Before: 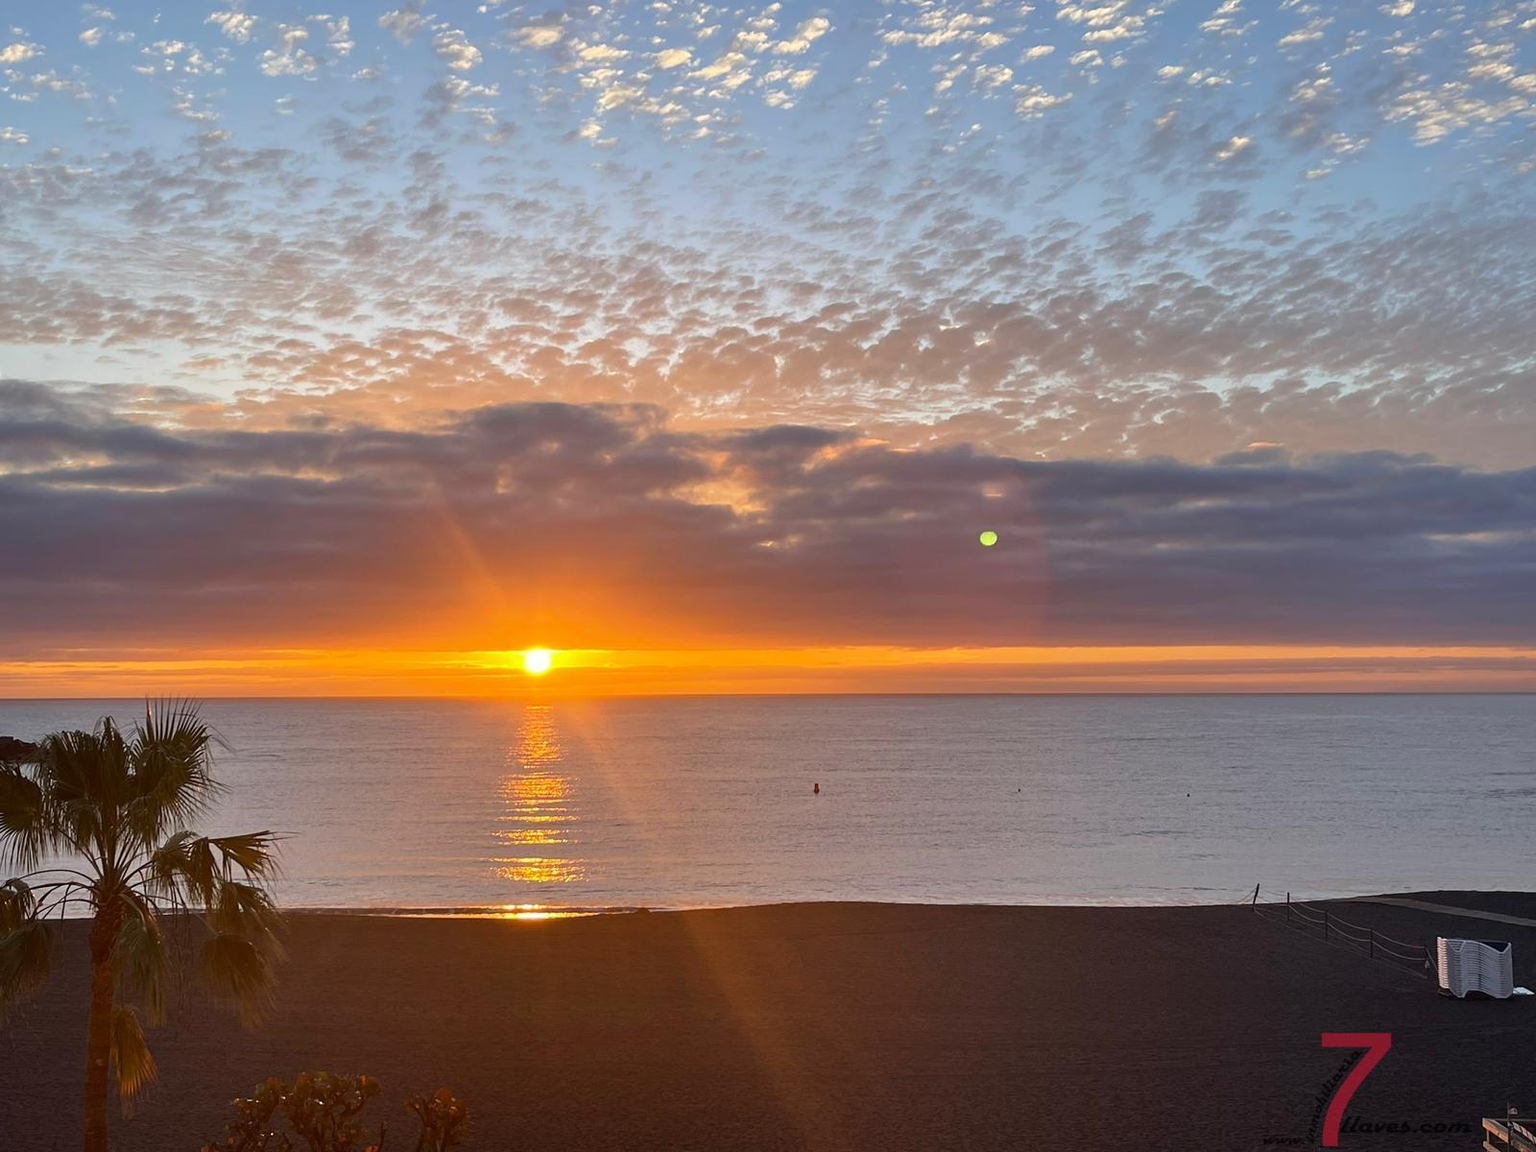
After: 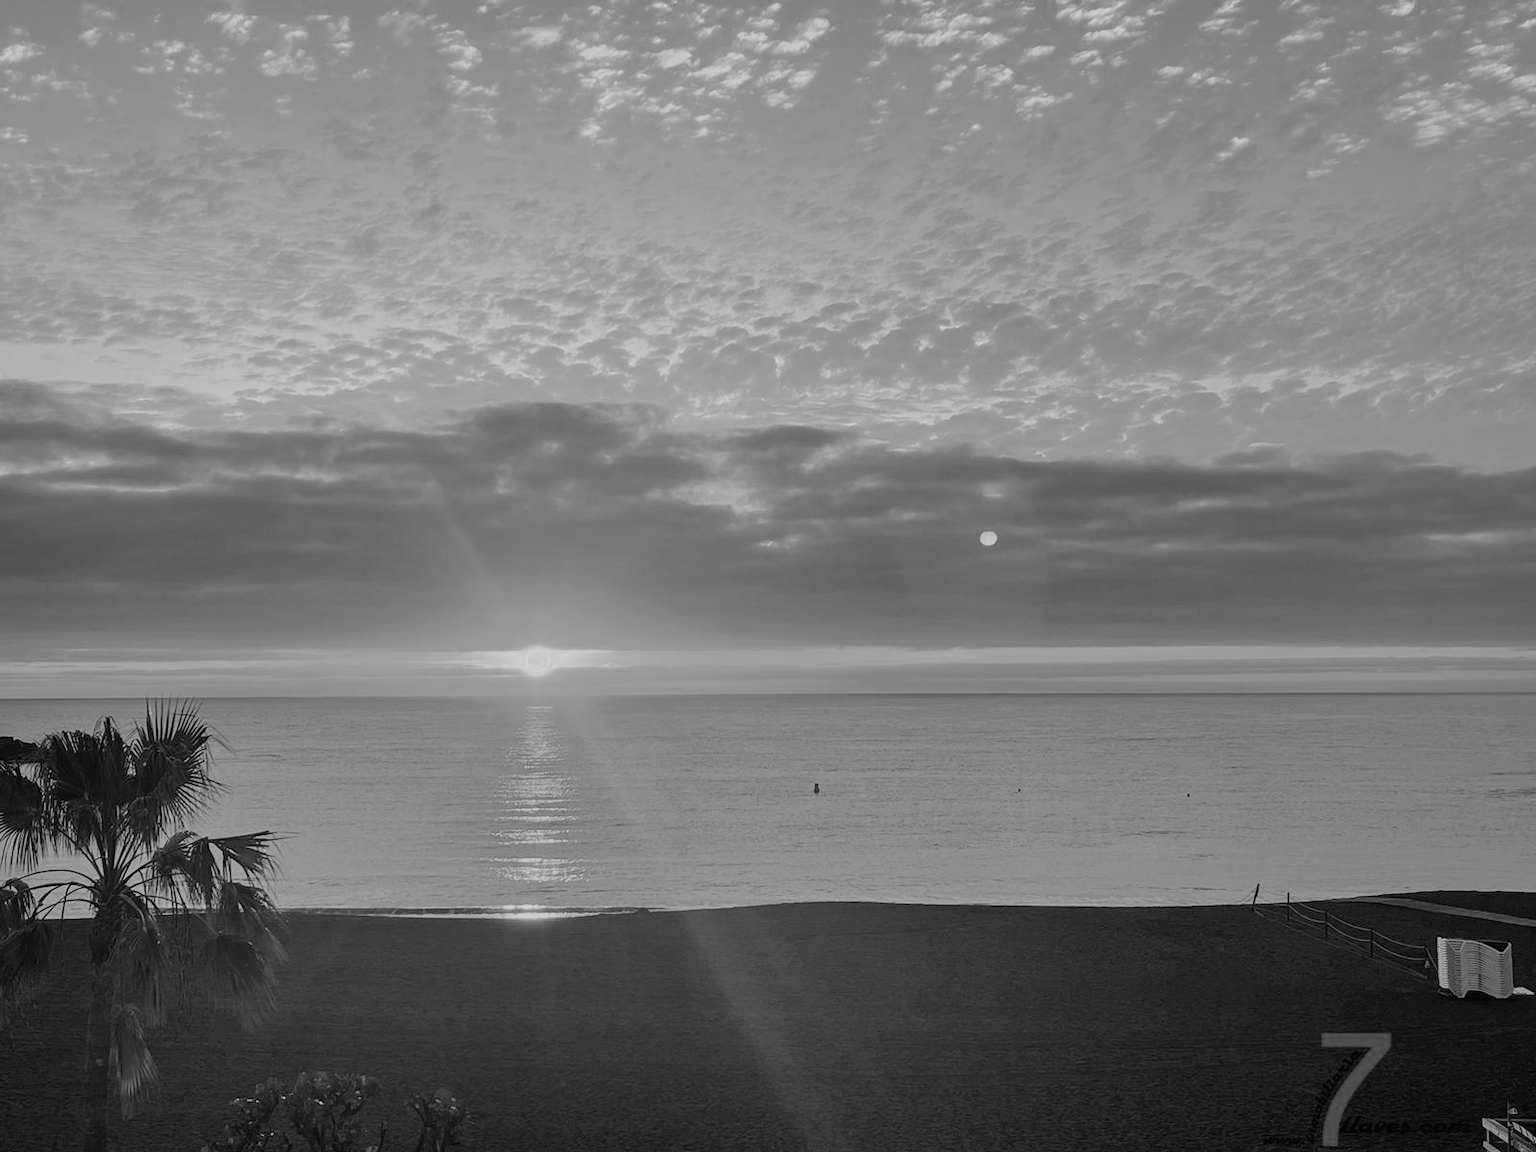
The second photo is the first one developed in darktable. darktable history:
white balance: red 0.967, blue 1.119, emerald 0.756
filmic rgb: black relative exposure -7.65 EV, white relative exposure 4.56 EV, hardness 3.61, color science v6 (2022)
color balance rgb: perceptual saturation grading › global saturation 25%, perceptual brilliance grading › mid-tones 10%, perceptual brilliance grading › shadows 15%, global vibrance 20%
monochrome: a -6.99, b 35.61, size 1.4
local contrast: detail 110%
